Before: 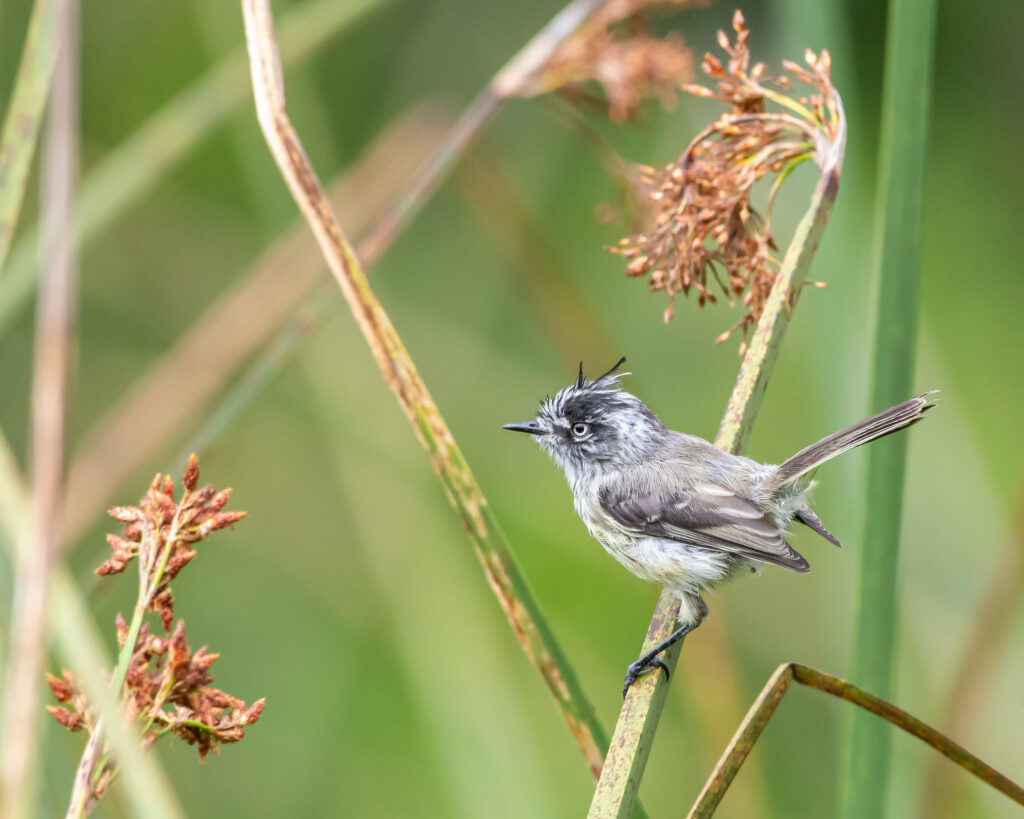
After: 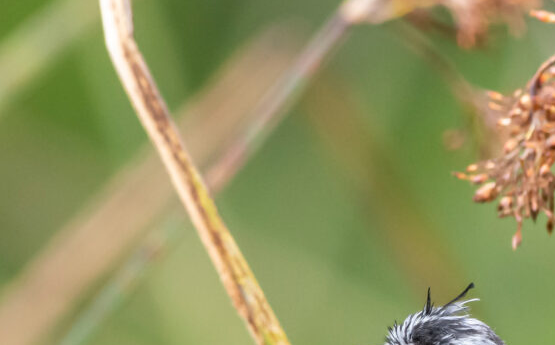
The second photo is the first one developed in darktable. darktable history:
crop: left 14.919%, top 9.151%, right 30.882%, bottom 48.684%
